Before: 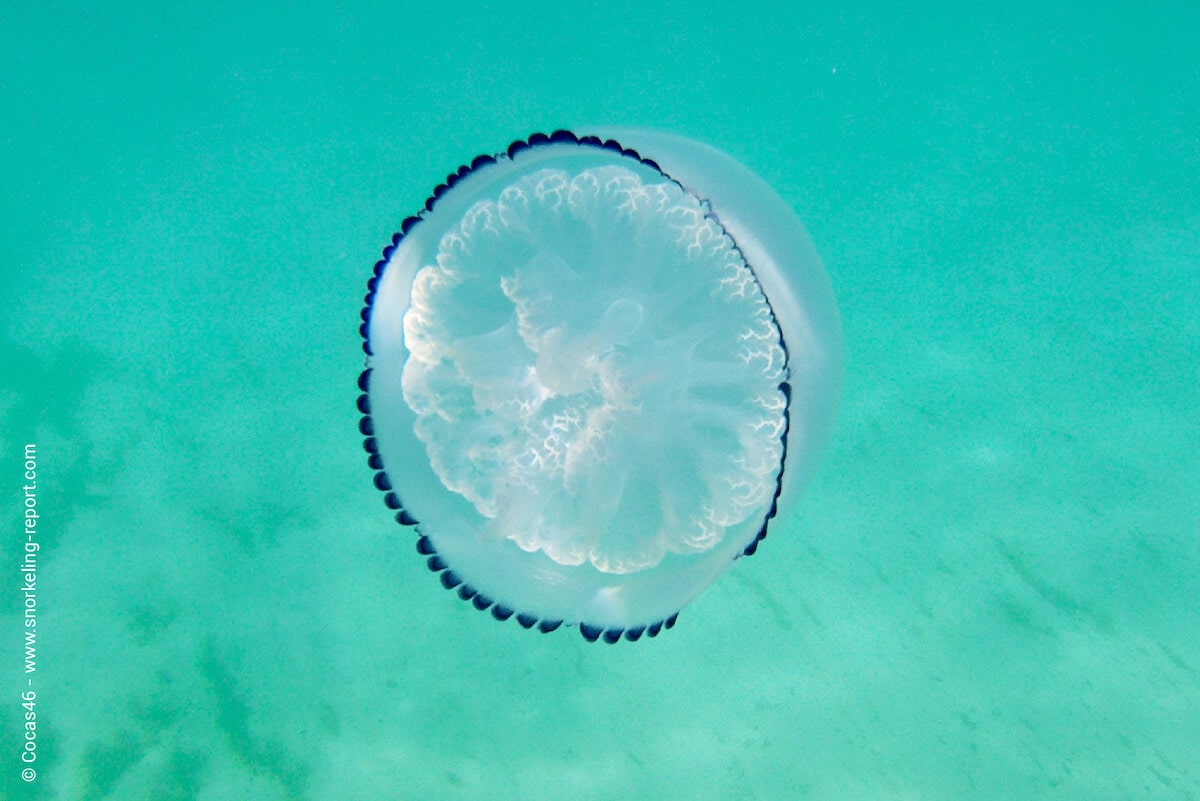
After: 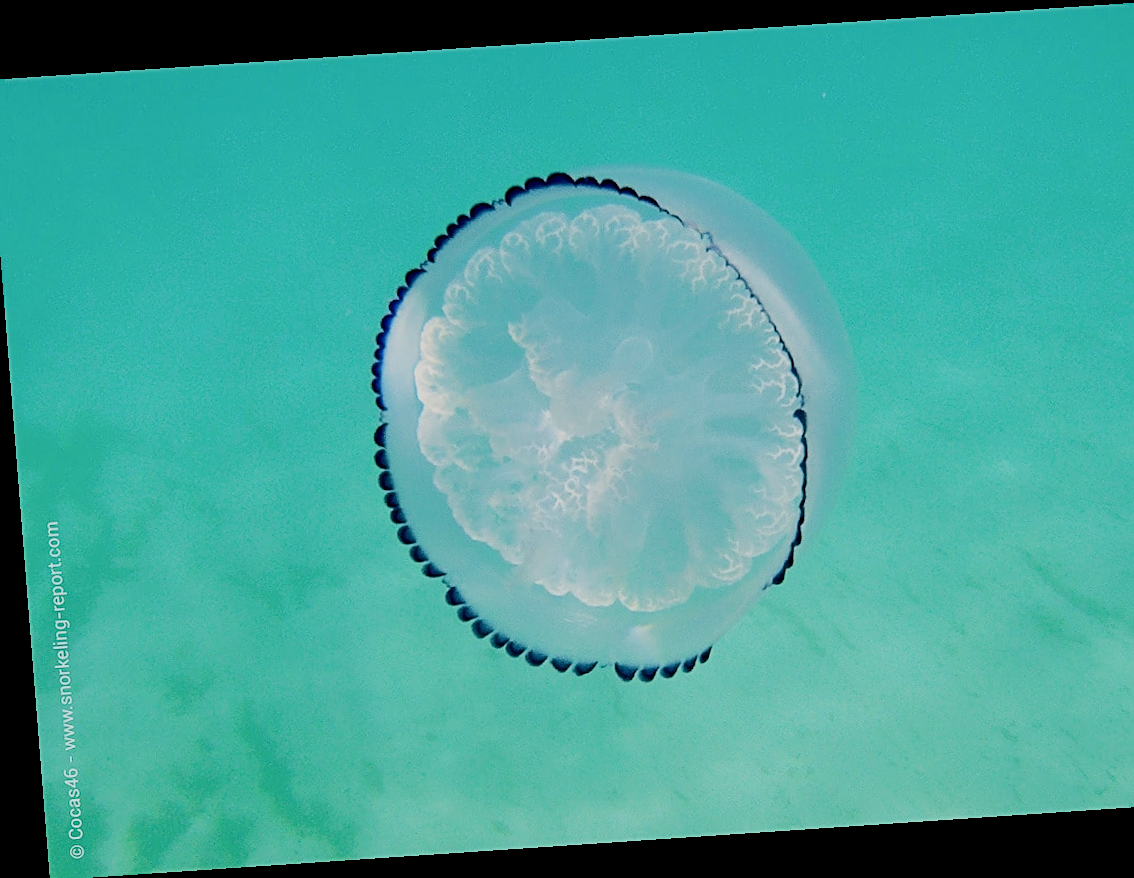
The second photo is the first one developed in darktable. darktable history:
filmic rgb: black relative exposure -7.65 EV, white relative exposure 4.56 EV, hardness 3.61
crop and rotate: left 1.088%, right 8.807%
rotate and perspective: rotation -4.2°, shear 0.006, automatic cropping off
sharpen: on, module defaults
